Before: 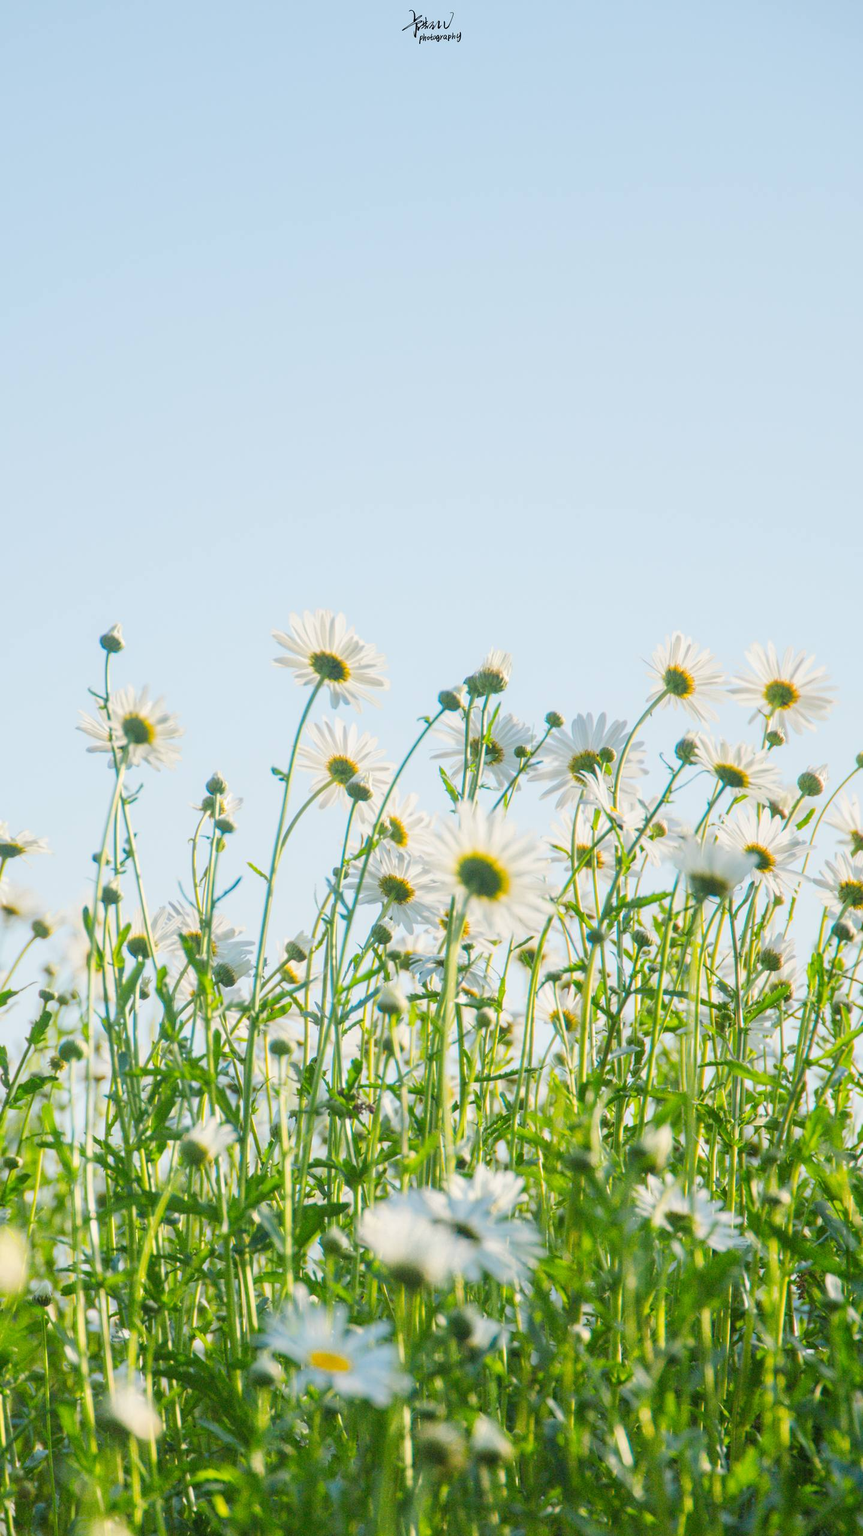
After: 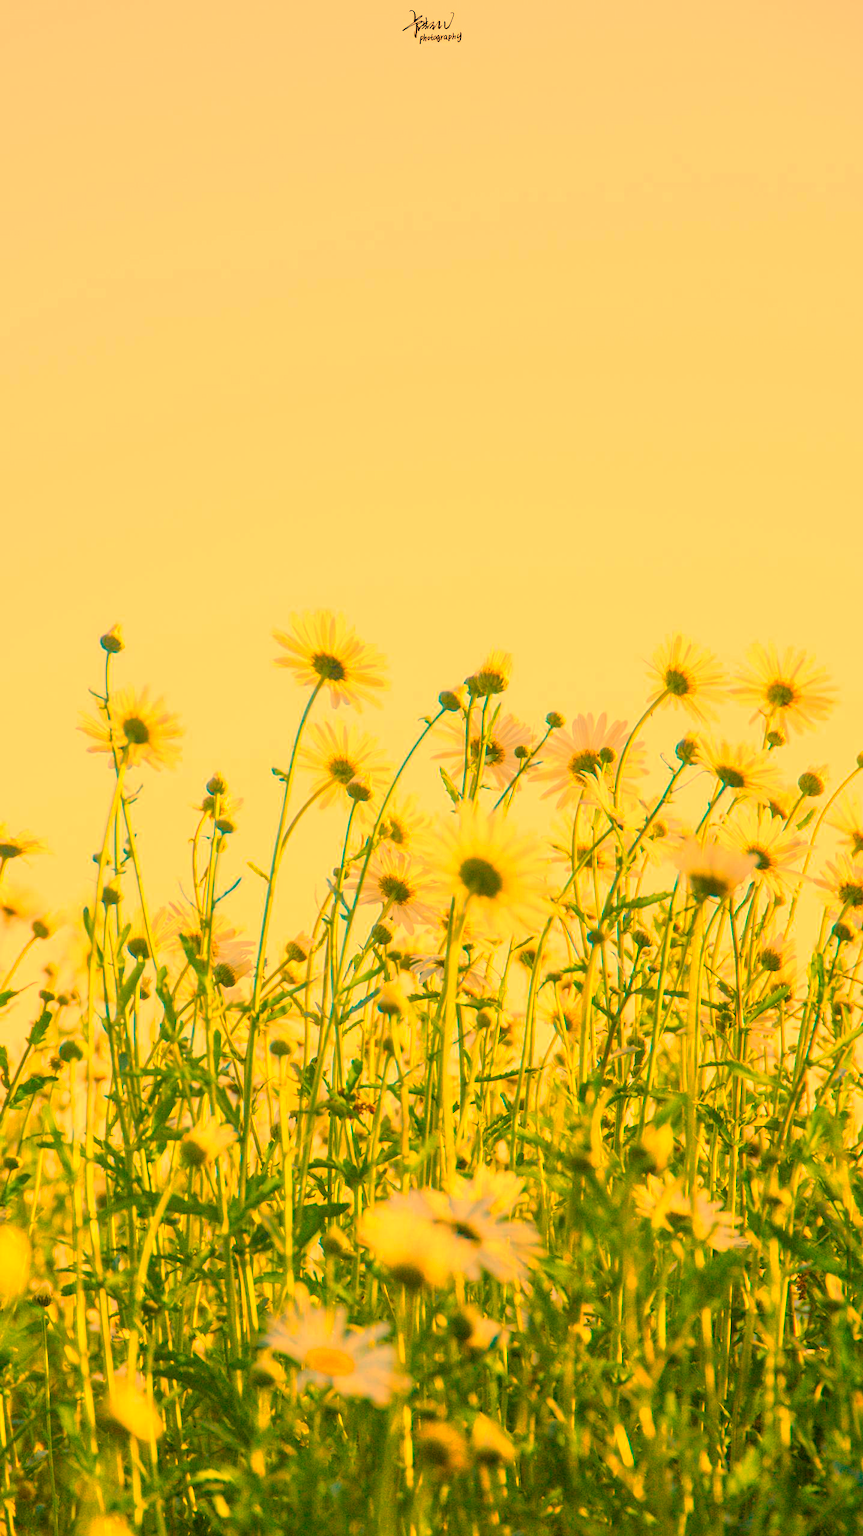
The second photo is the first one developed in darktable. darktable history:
white balance: red 1.467, blue 0.684
color balance rgb: linear chroma grading › global chroma 15%, perceptual saturation grading › global saturation 30%
